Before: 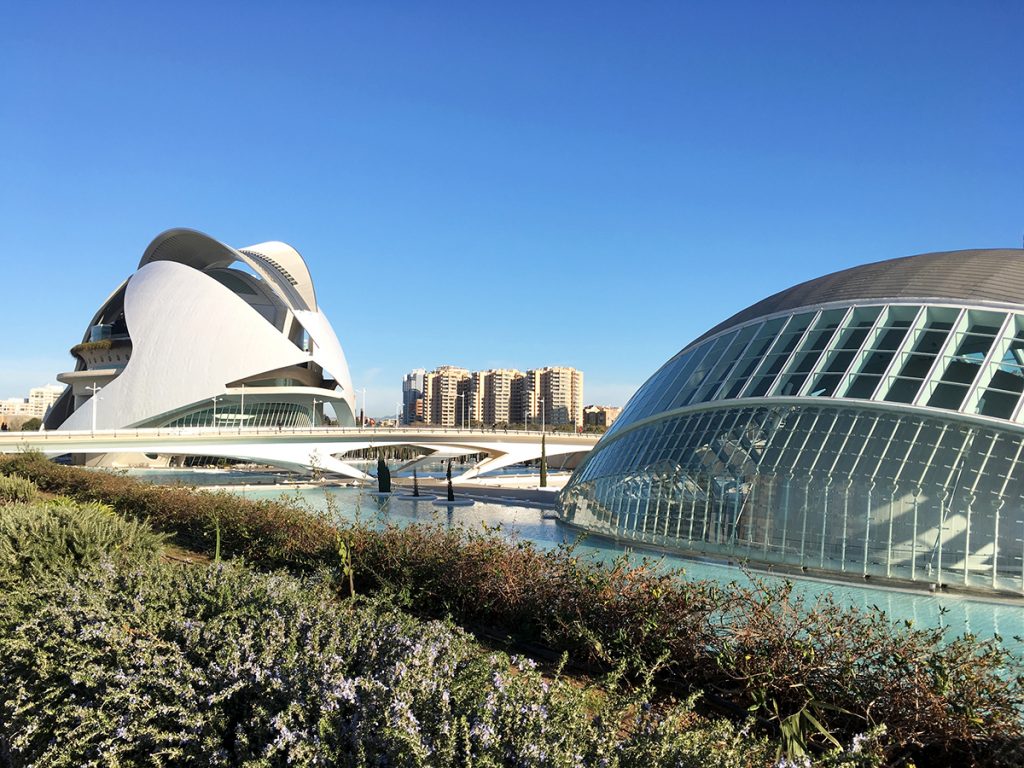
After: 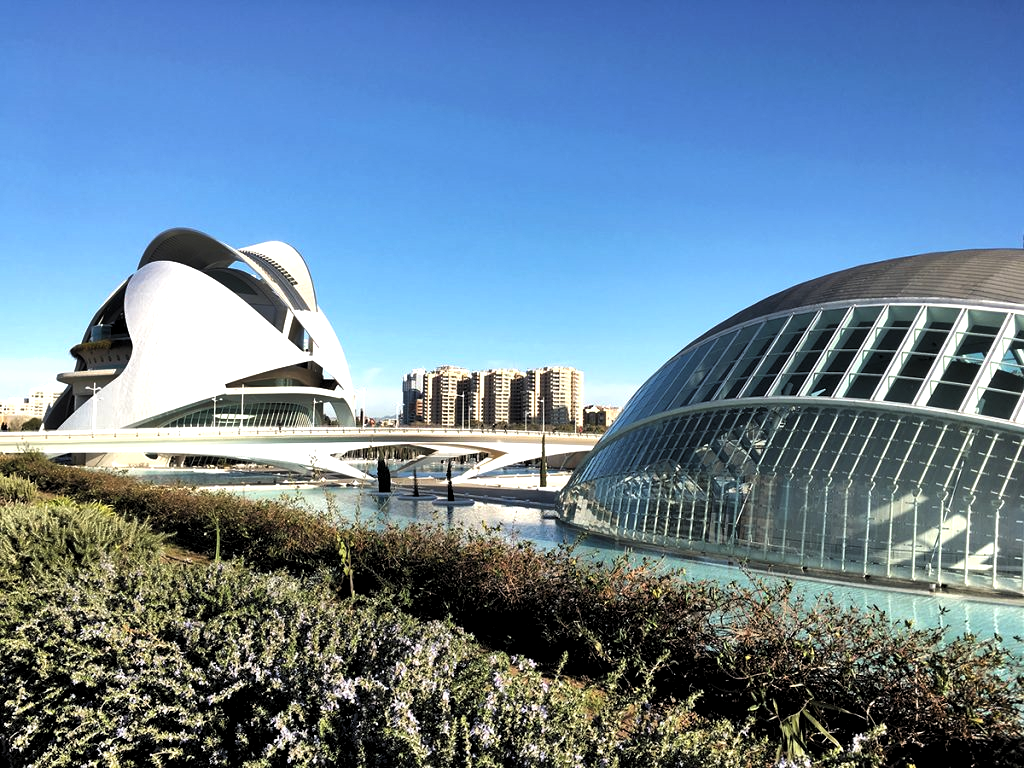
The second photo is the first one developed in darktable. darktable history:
exposure: black level correction 0, exposure 0.499 EV, compensate highlight preservation false
levels: levels [0.116, 0.574, 1]
shadows and highlights: soften with gaussian
